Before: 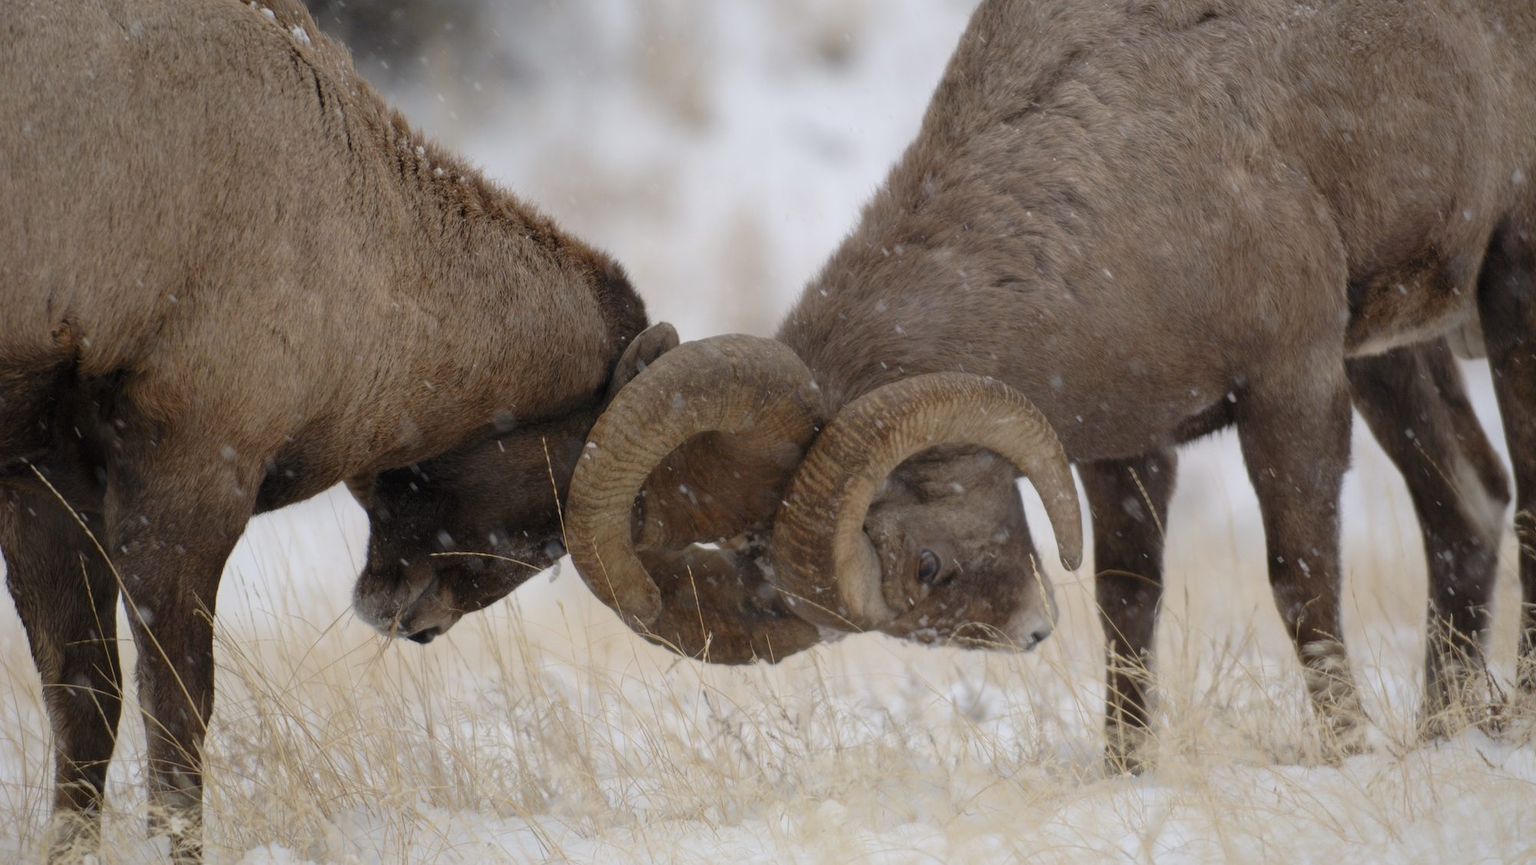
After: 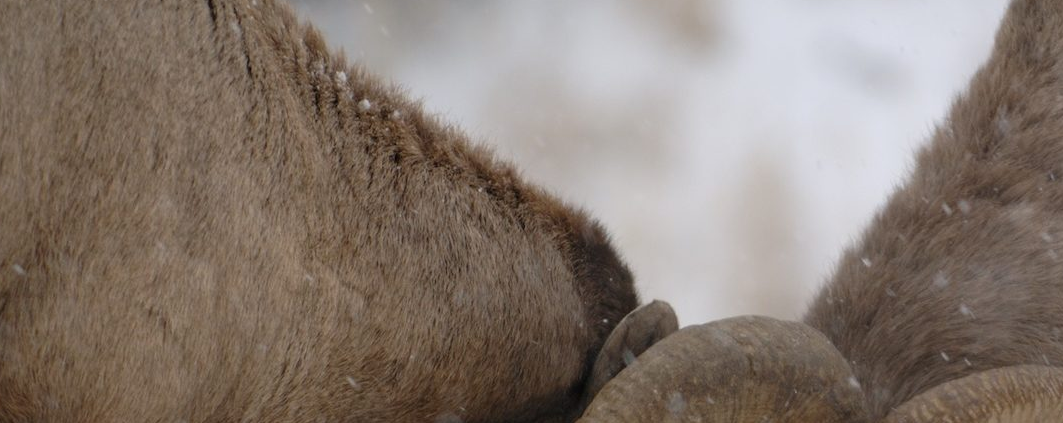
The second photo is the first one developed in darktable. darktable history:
crop: left 10.33%, top 10.584%, right 36.496%, bottom 51.817%
